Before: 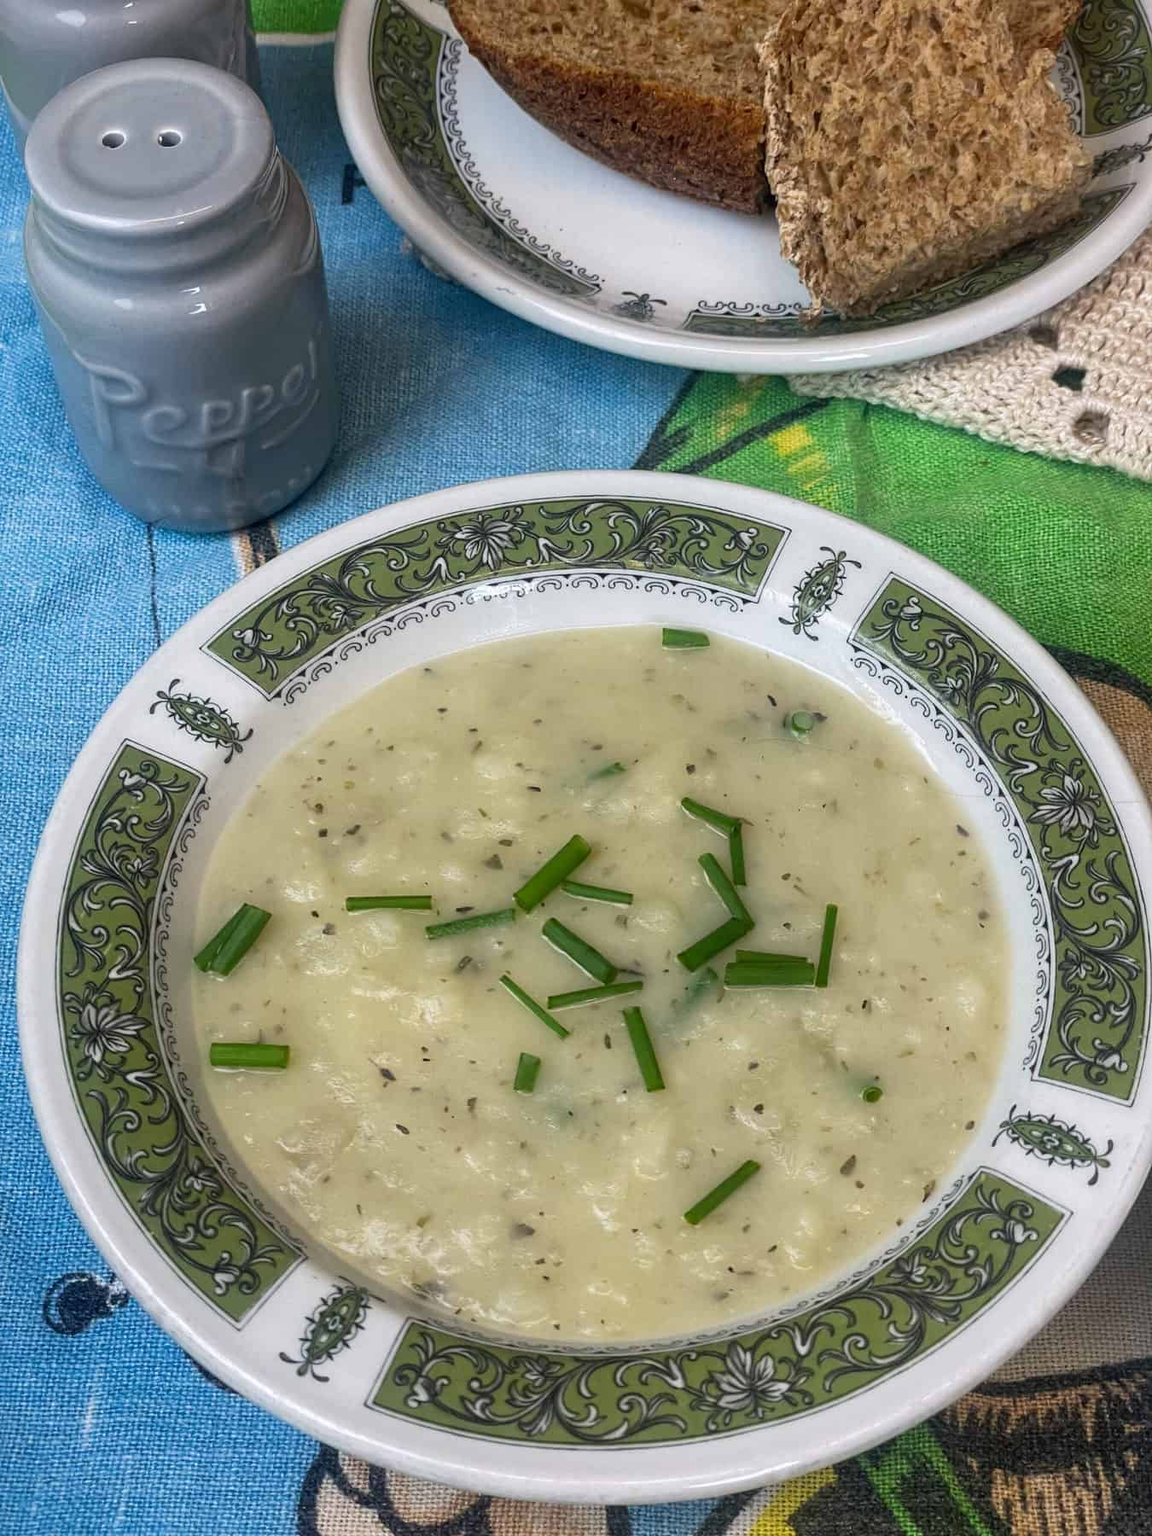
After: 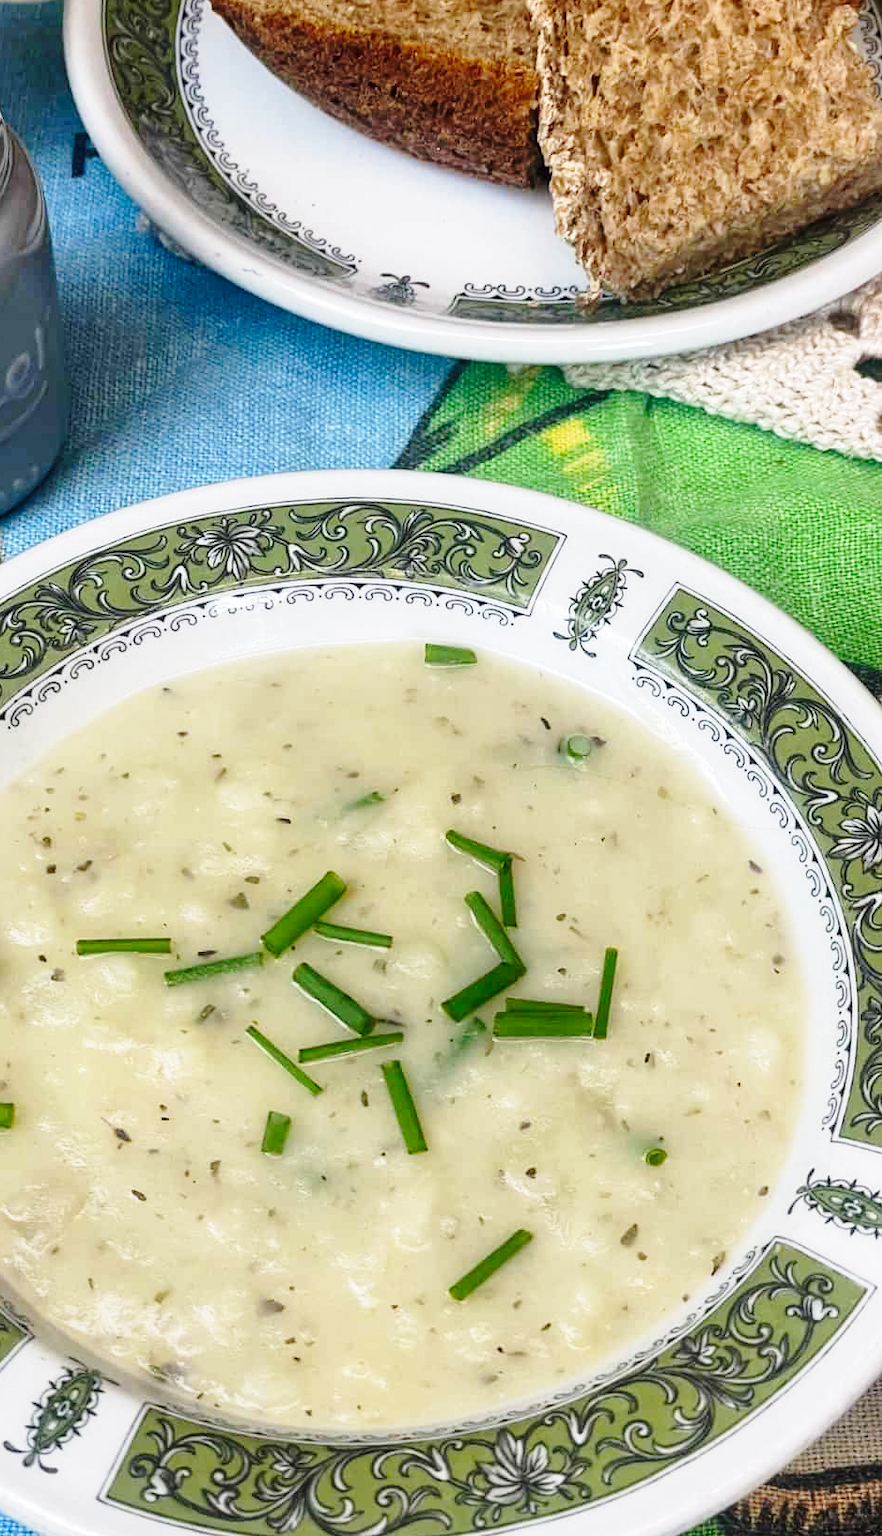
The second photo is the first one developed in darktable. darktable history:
base curve: curves: ch0 [(0, 0) (0.028, 0.03) (0.121, 0.232) (0.46, 0.748) (0.859, 0.968) (1, 1)], preserve colors none
crop and rotate: left 24.034%, top 2.838%, right 6.406%, bottom 6.299%
